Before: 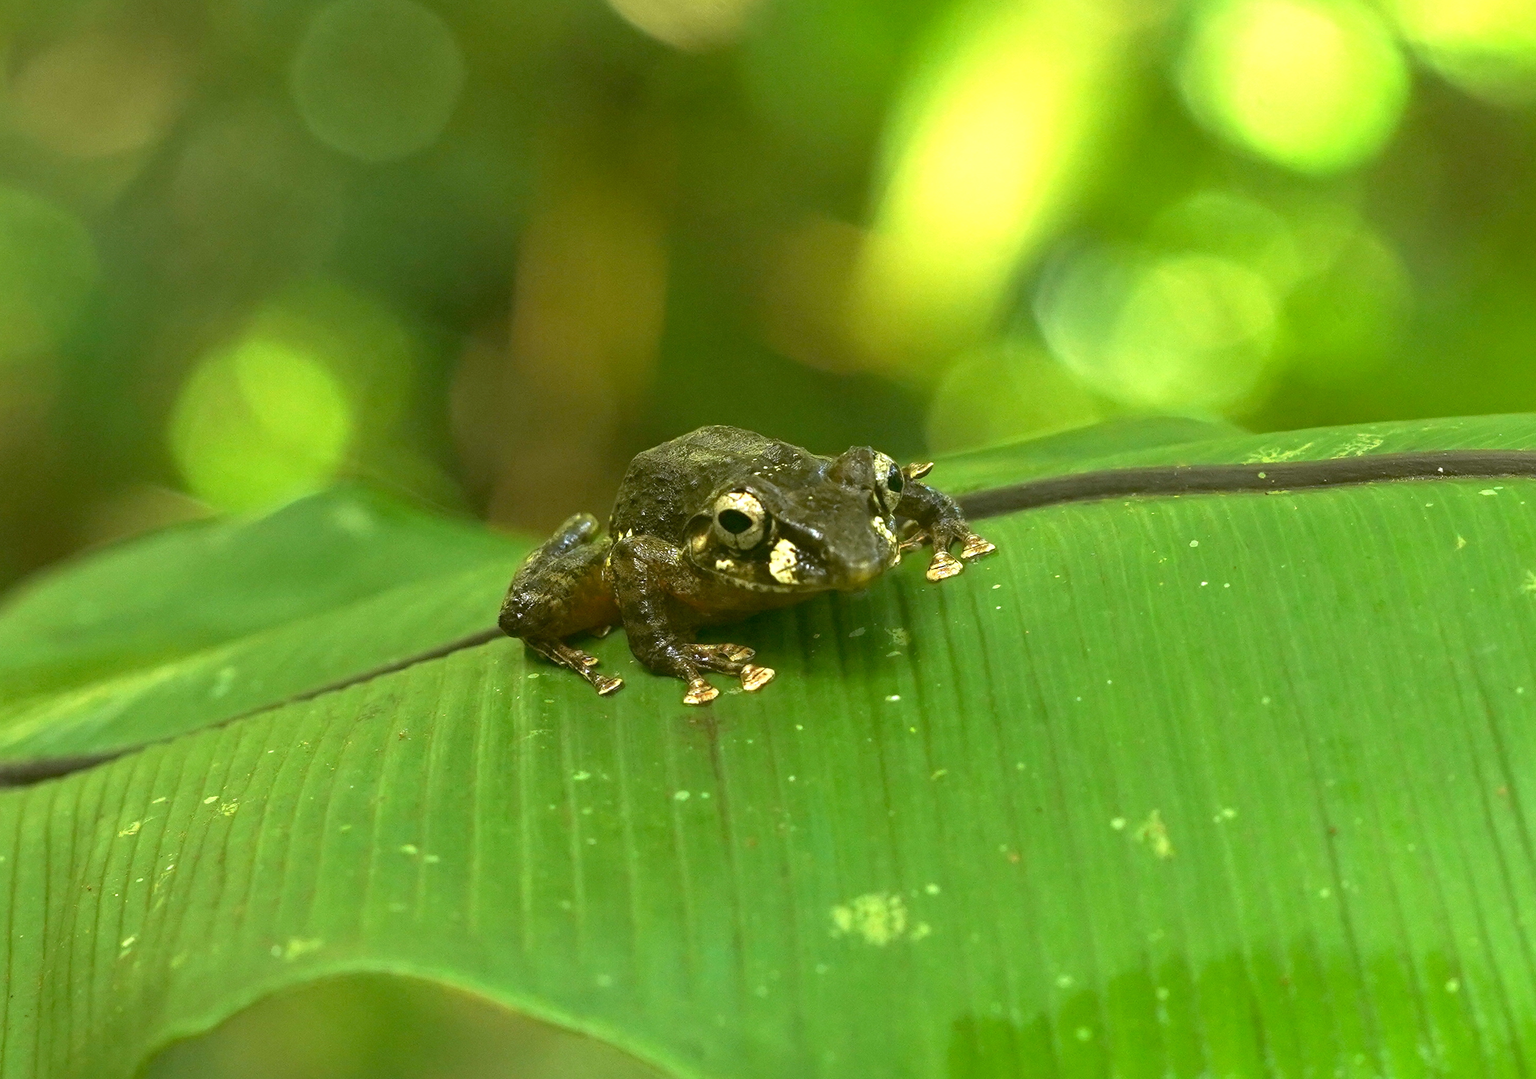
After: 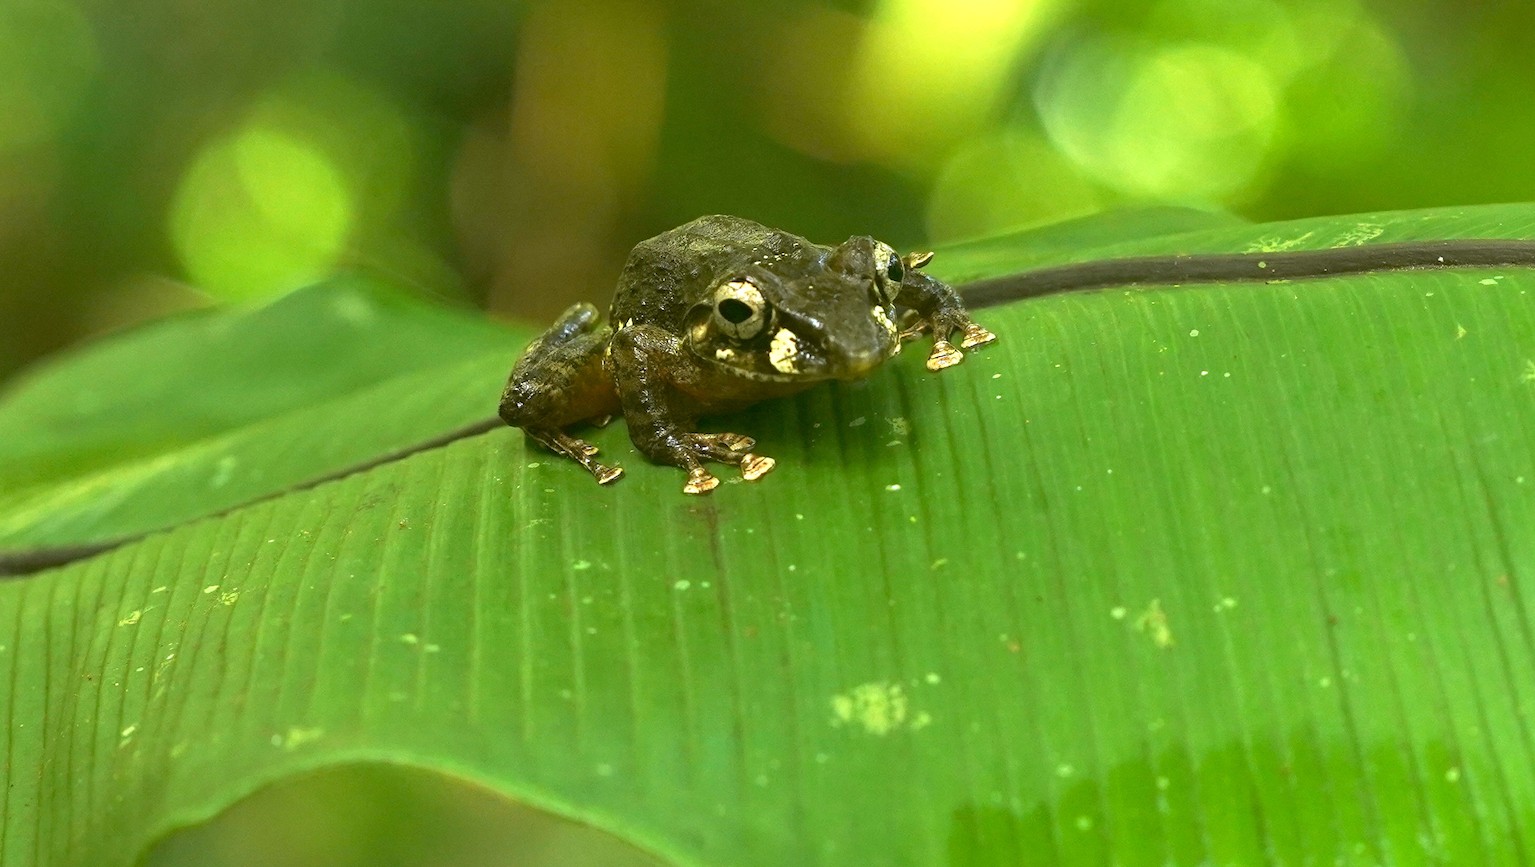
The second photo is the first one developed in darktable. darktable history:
crop and rotate: top 19.545%
